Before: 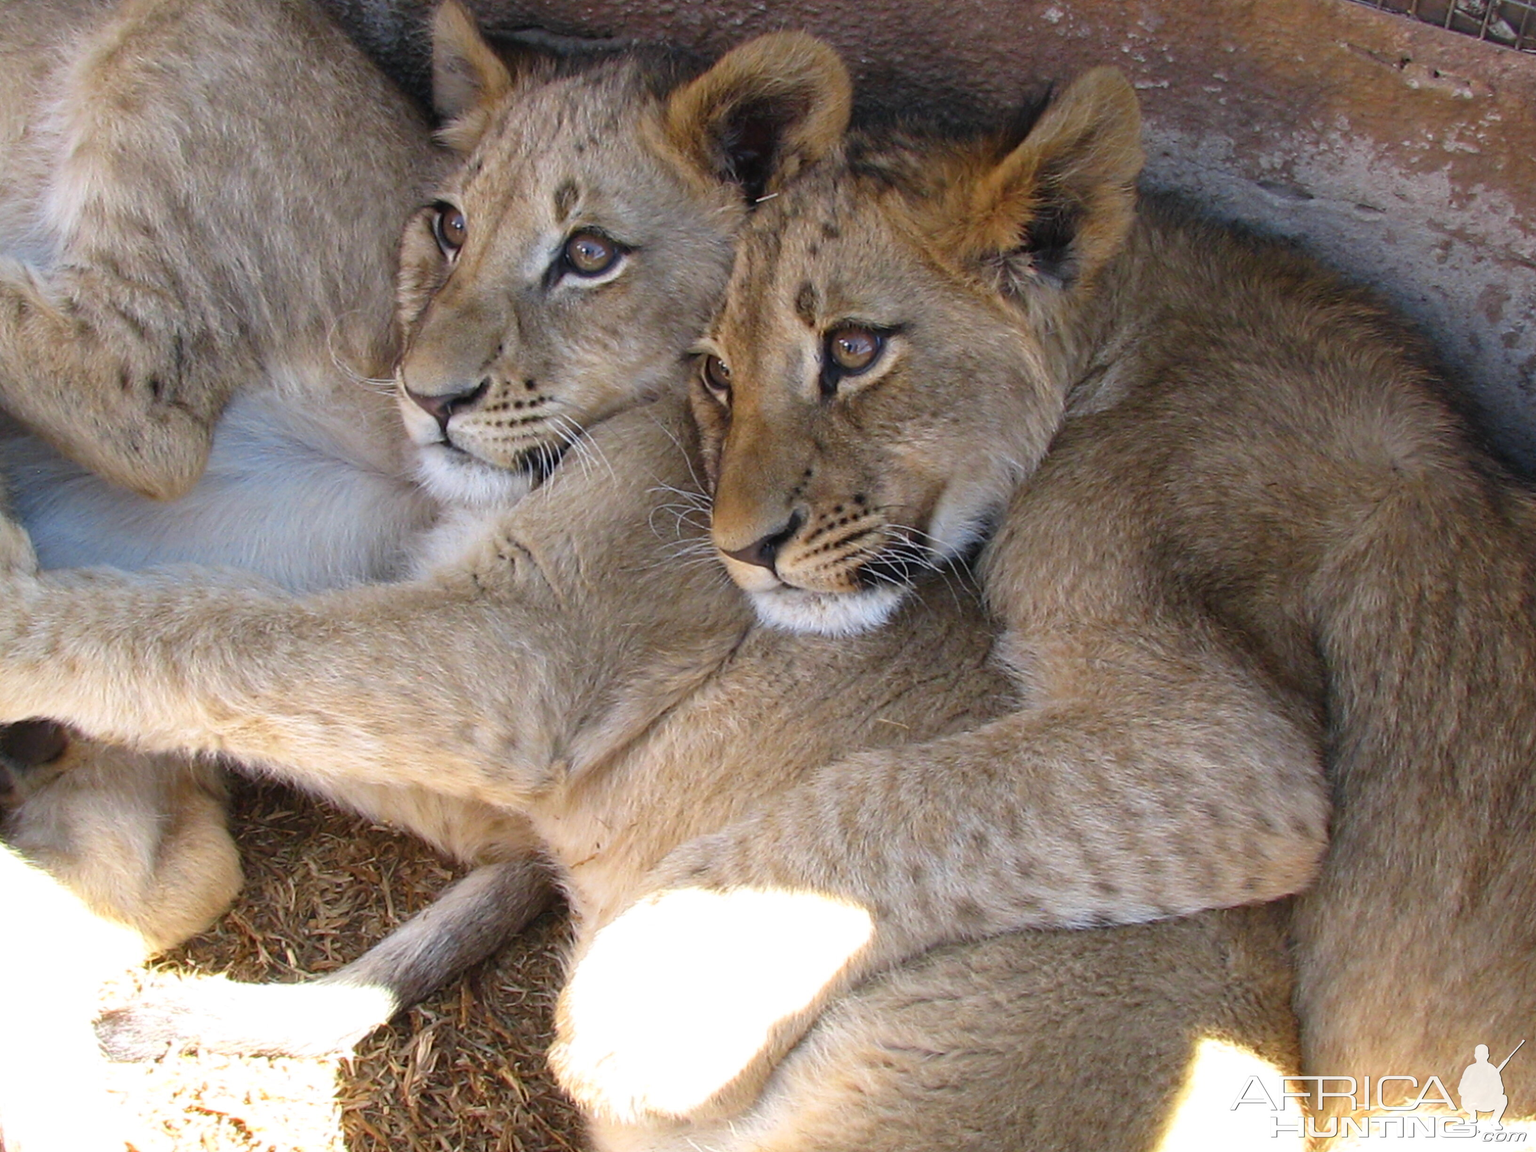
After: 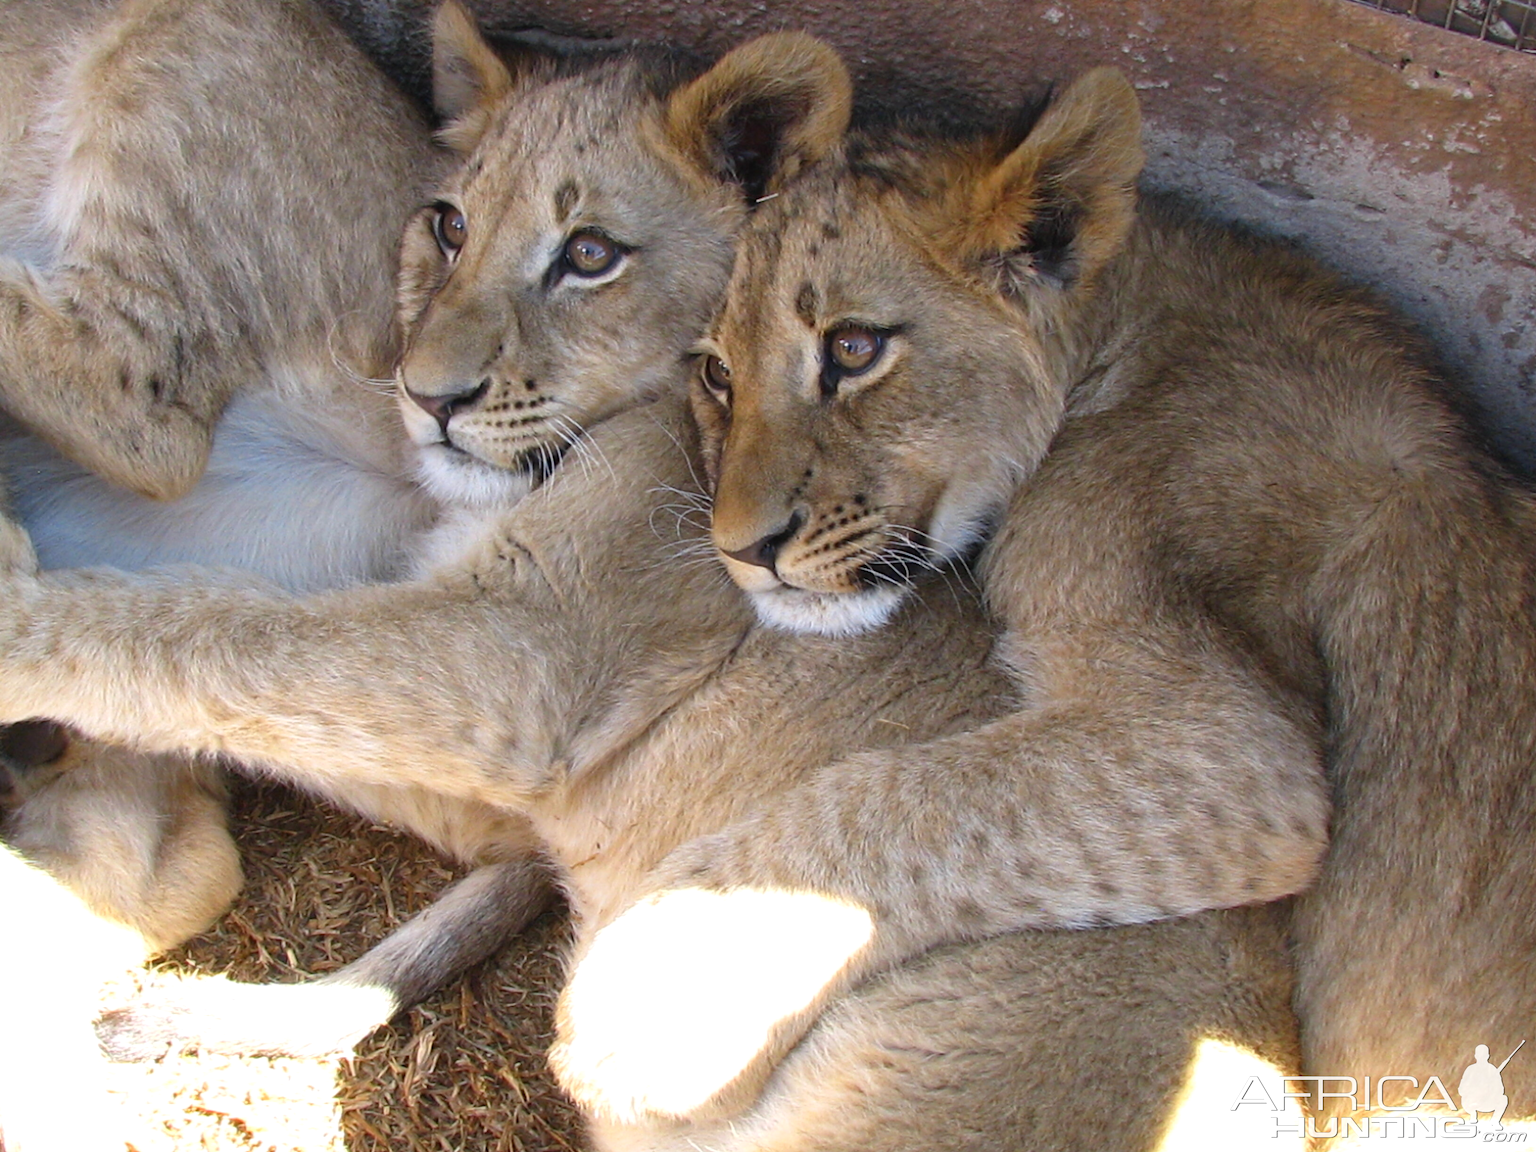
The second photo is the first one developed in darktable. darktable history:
exposure: exposure 0.085 EV, compensate highlight preservation false
